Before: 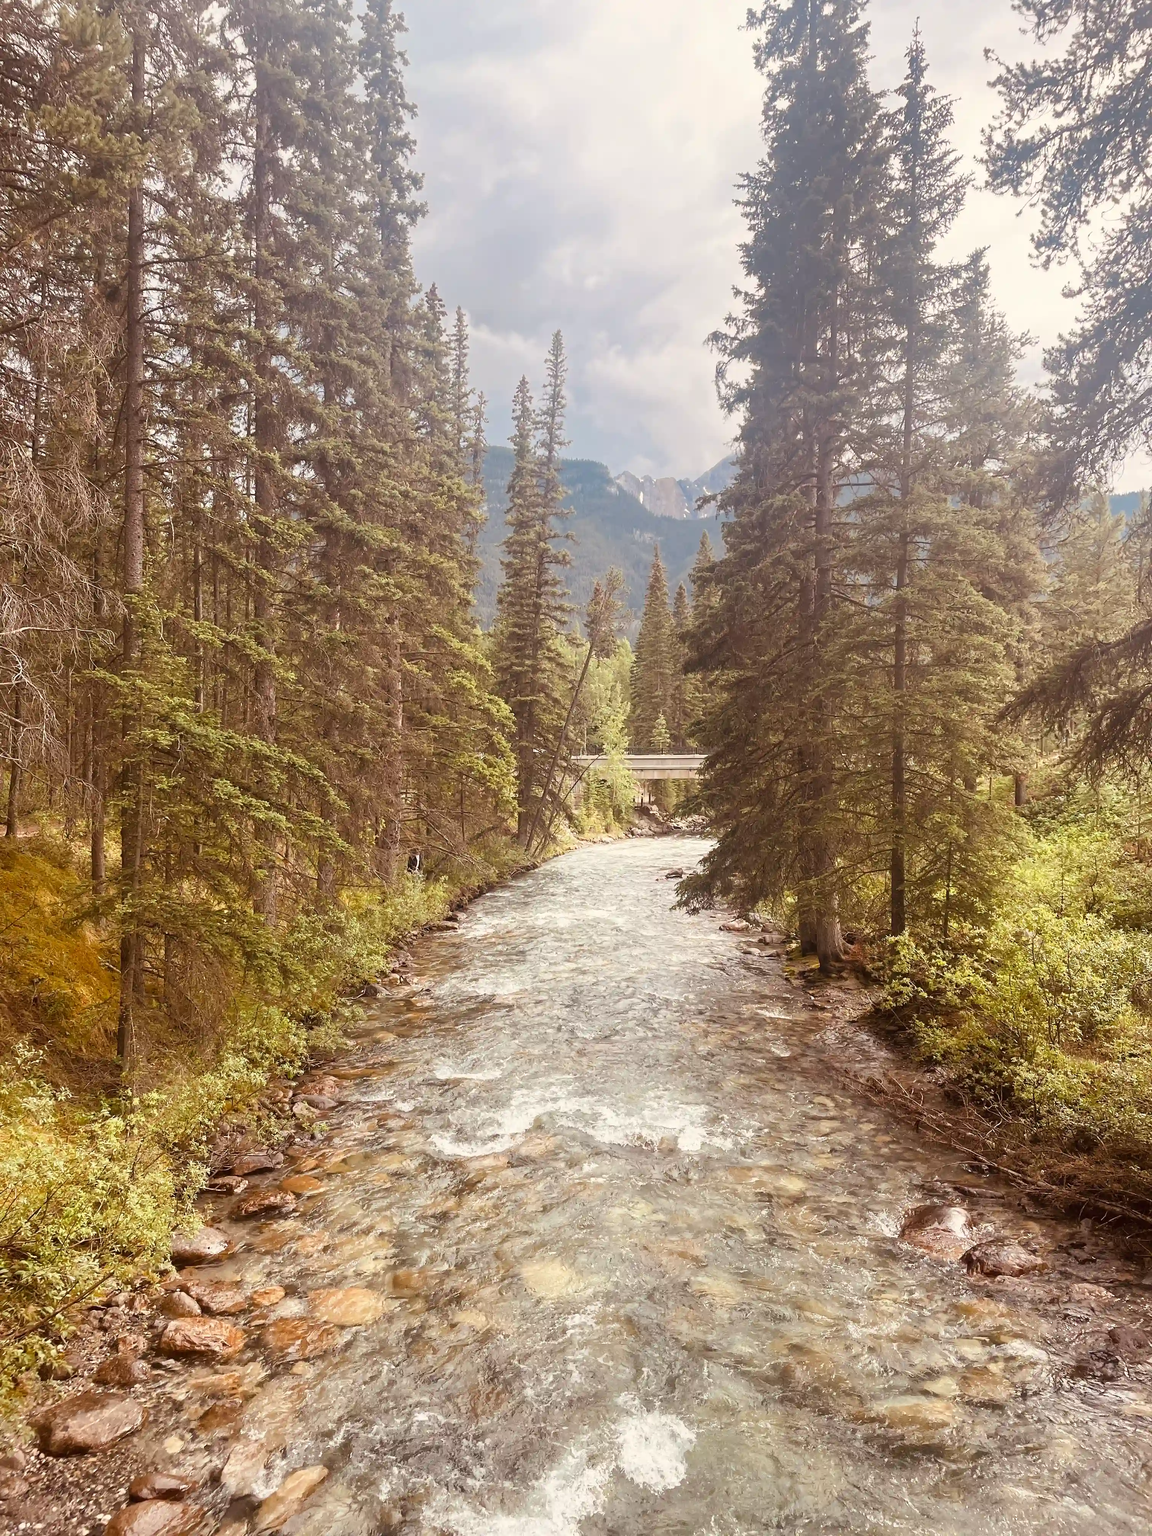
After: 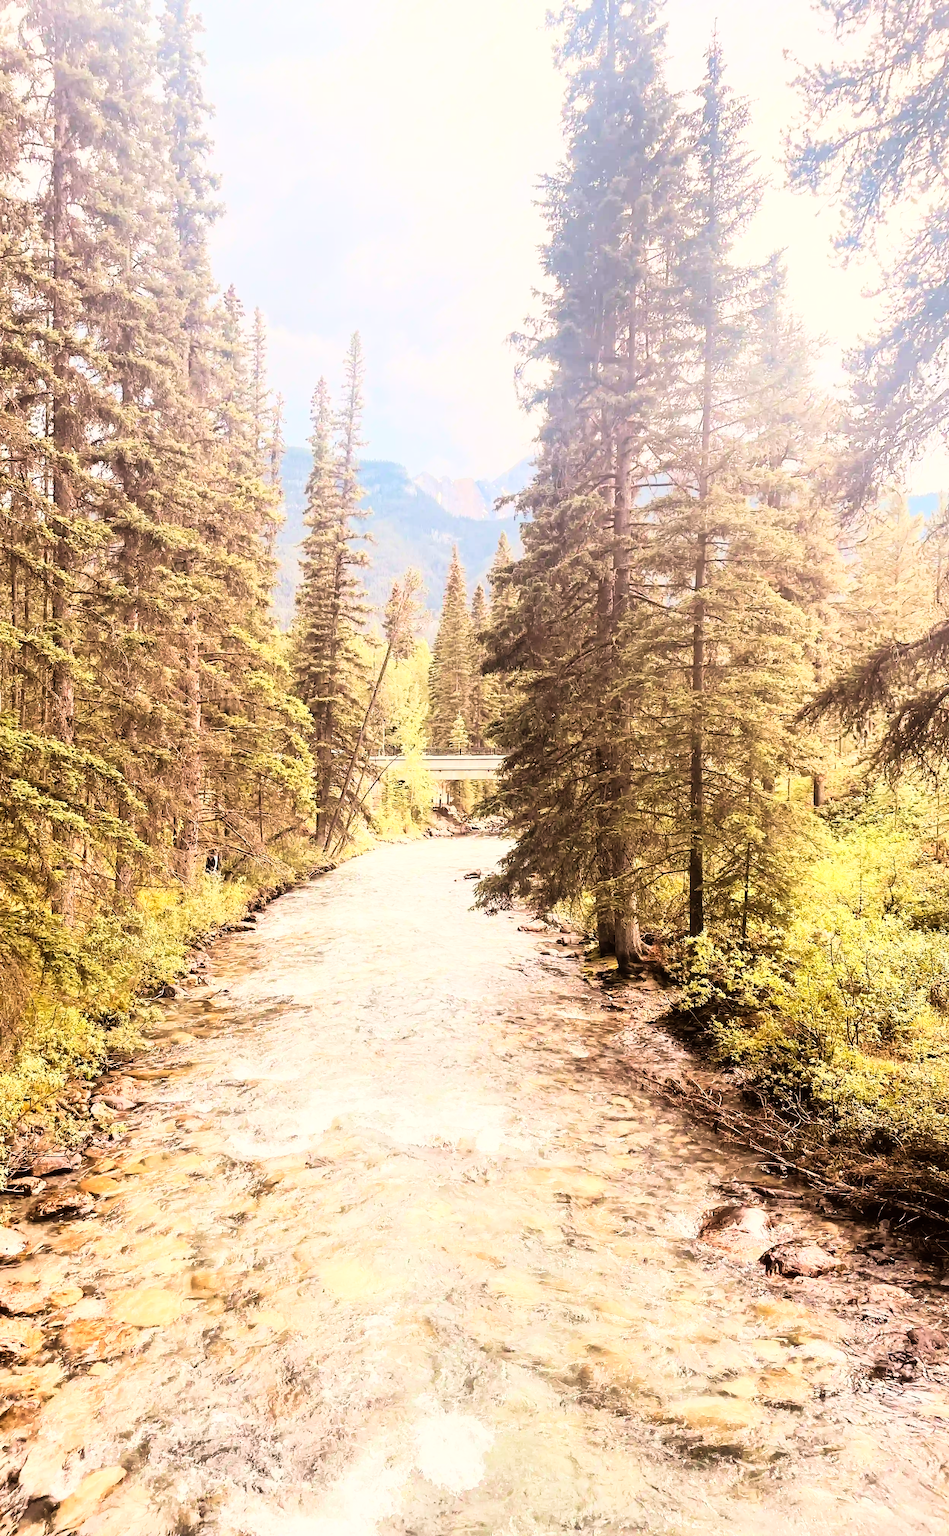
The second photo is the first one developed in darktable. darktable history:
rgb curve: curves: ch0 [(0, 0) (0.21, 0.15) (0.24, 0.21) (0.5, 0.75) (0.75, 0.96) (0.89, 0.99) (1, 1)]; ch1 [(0, 0.02) (0.21, 0.13) (0.25, 0.2) (0.5, 0.67) (0.75, 0.9) (0.89, 0.97) (1, 1)]; ch2 [(0, 0.02) (0.21, 0.13) (0.25, 0.2) (0.5, 0.67) (0.75, 0.9) (0.89, 0.97) (1, 1)], compensate middle gray true
crop: left 17.582%, bottom 0.031%
velvia: on, module defaults
